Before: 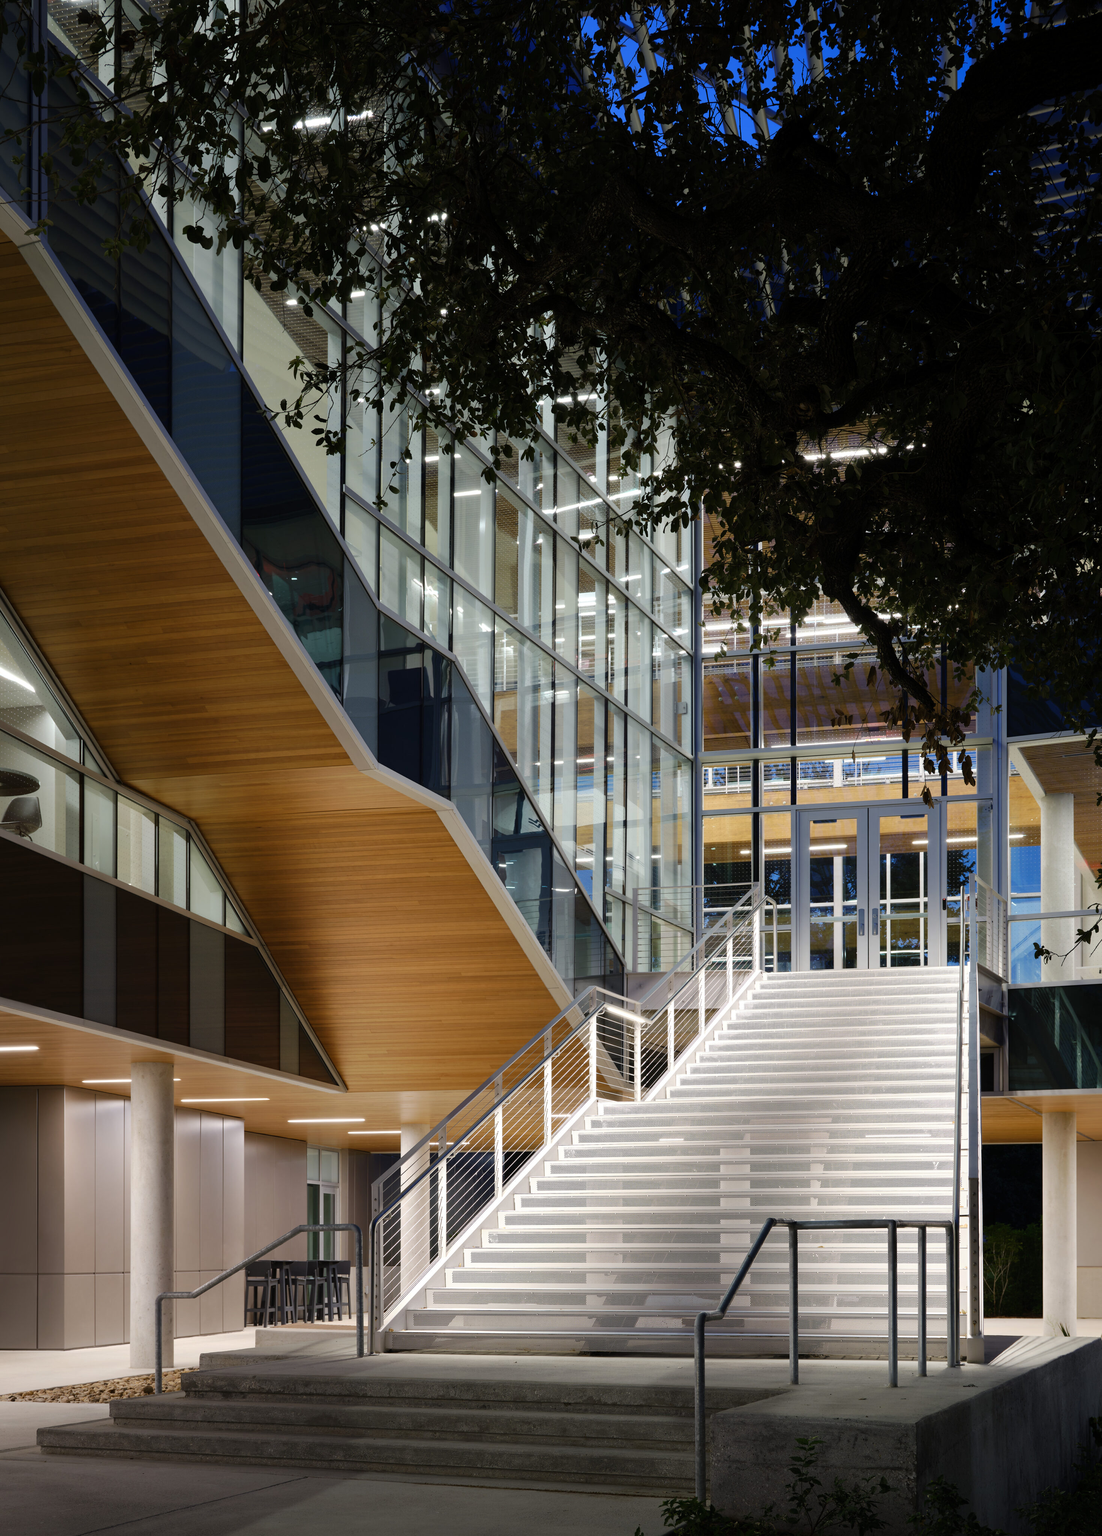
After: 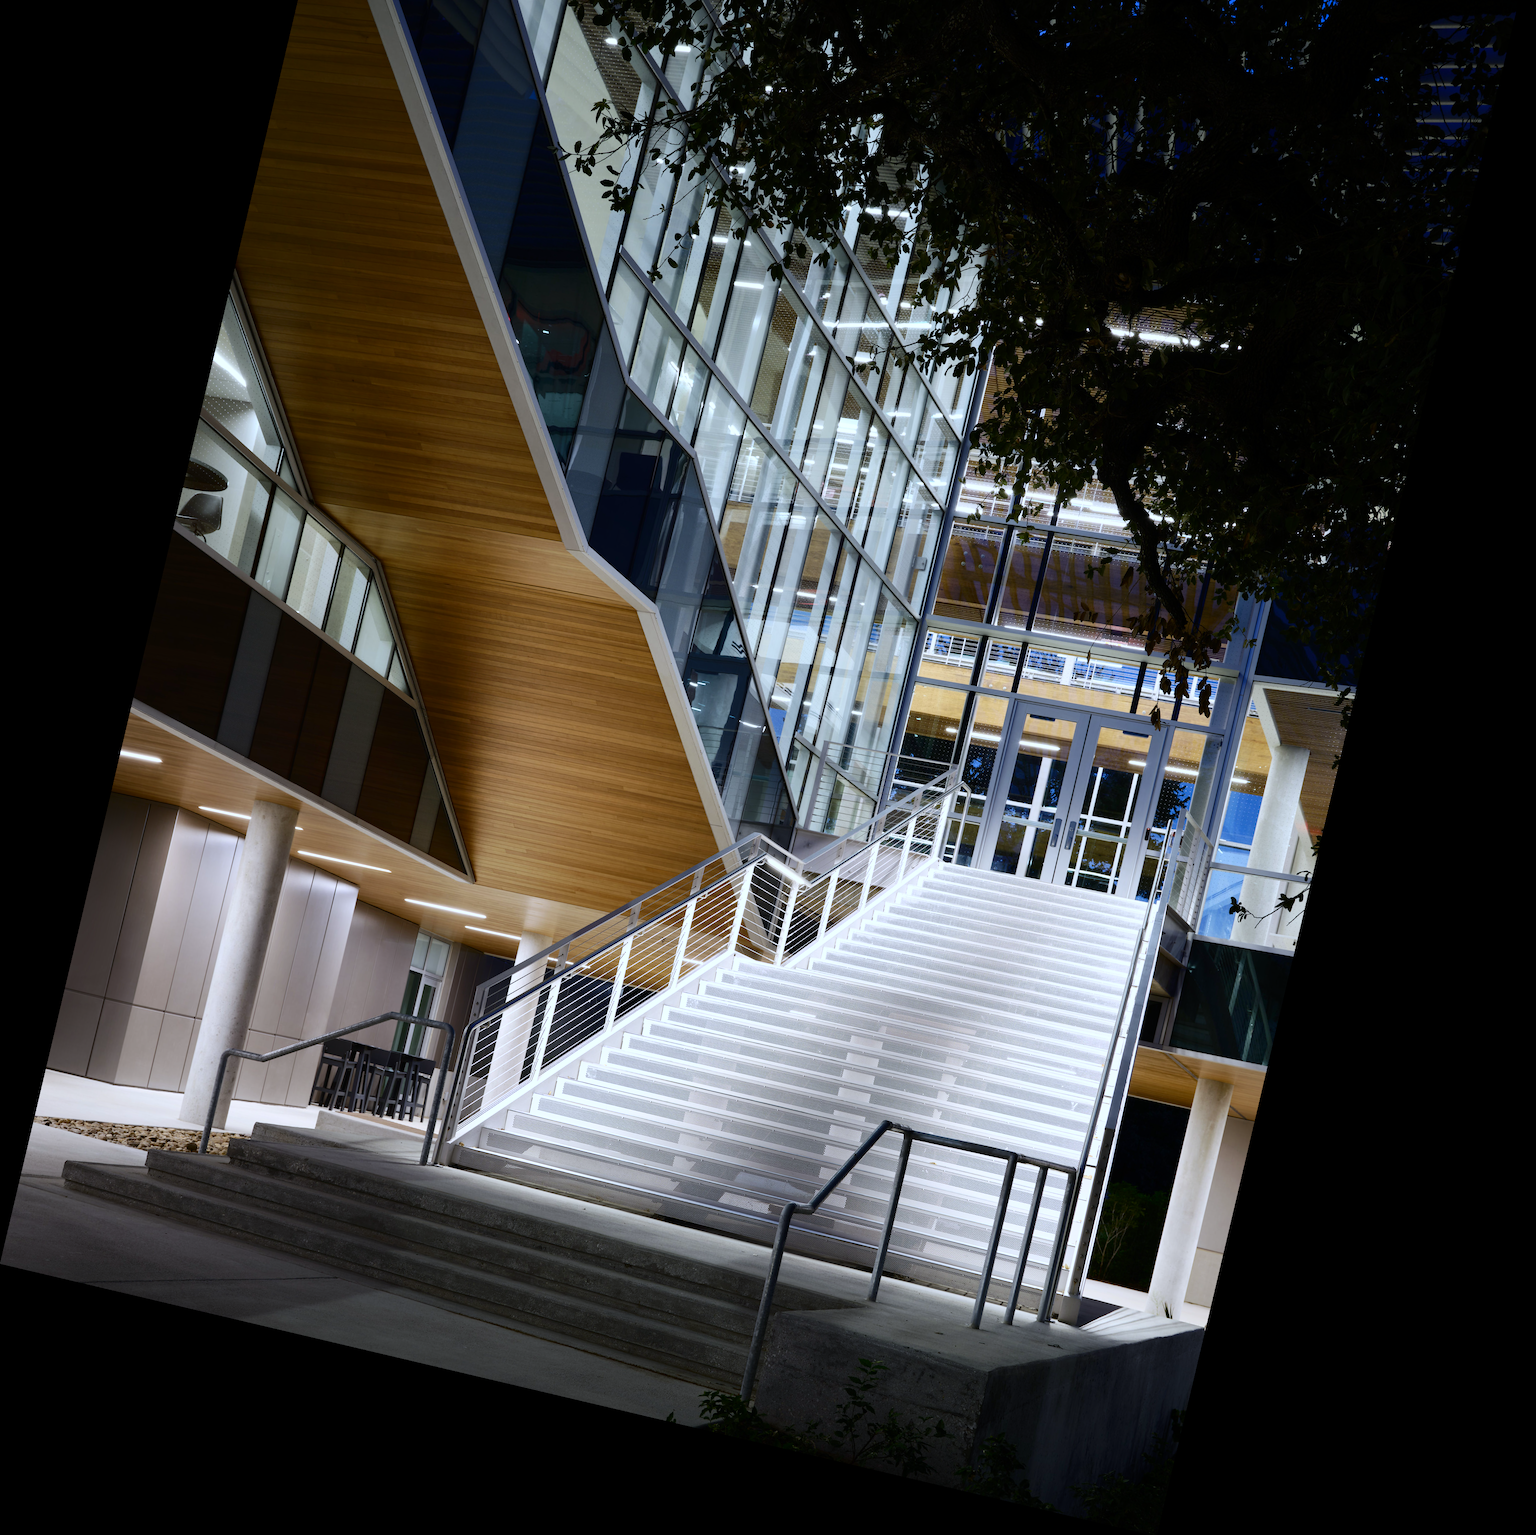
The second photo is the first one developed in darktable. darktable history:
contrast brightness saturation: contrast 0.22
rotate and perspective: rotation 13.27°, automatic cropping off
white balance: red 0.931, blue 1.11
crop and rotate: top 18.507%
